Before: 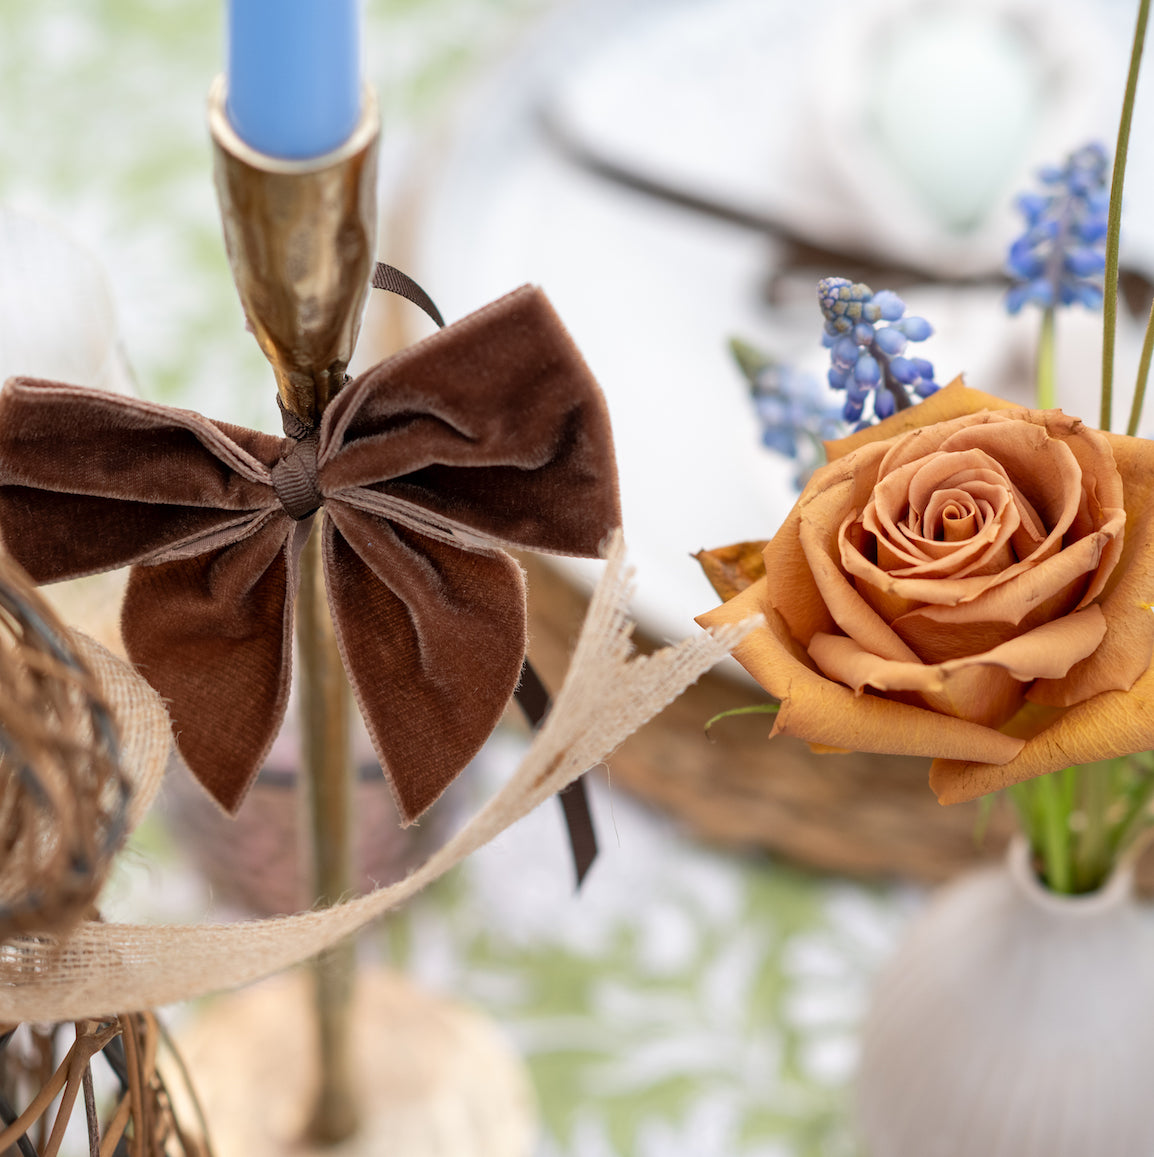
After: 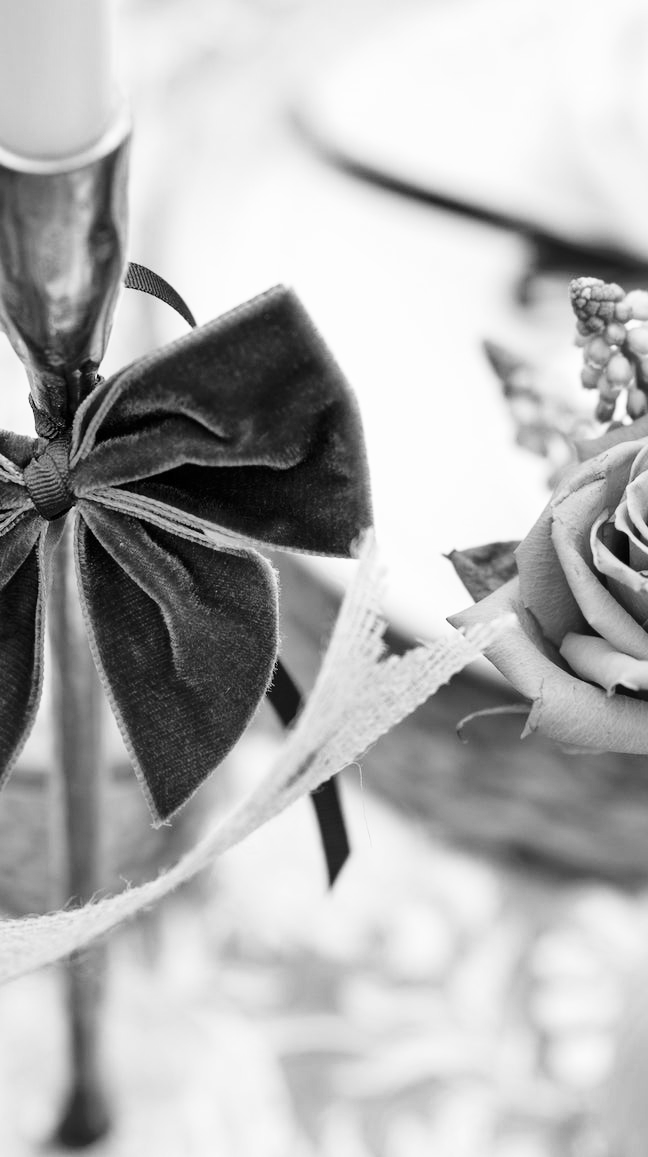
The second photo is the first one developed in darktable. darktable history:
crop: left 21.564%, right 22.206%
tone equalizer: on, module defaults
shadows and highlights: low approximation 0.01, soften with gaussian
color calibration: output gray [0.22, 0.42, 0.37, 0], illuminant as shot in camera, x 0.358, y 0.373, temperature 4628.91 K
base curve: curves: ch0 [(0, 0) (0.028, 0.03) (0.121, 0.232) (0.46, 0.748) (0.859, 0.968) (1, 1)], preserve colors none
